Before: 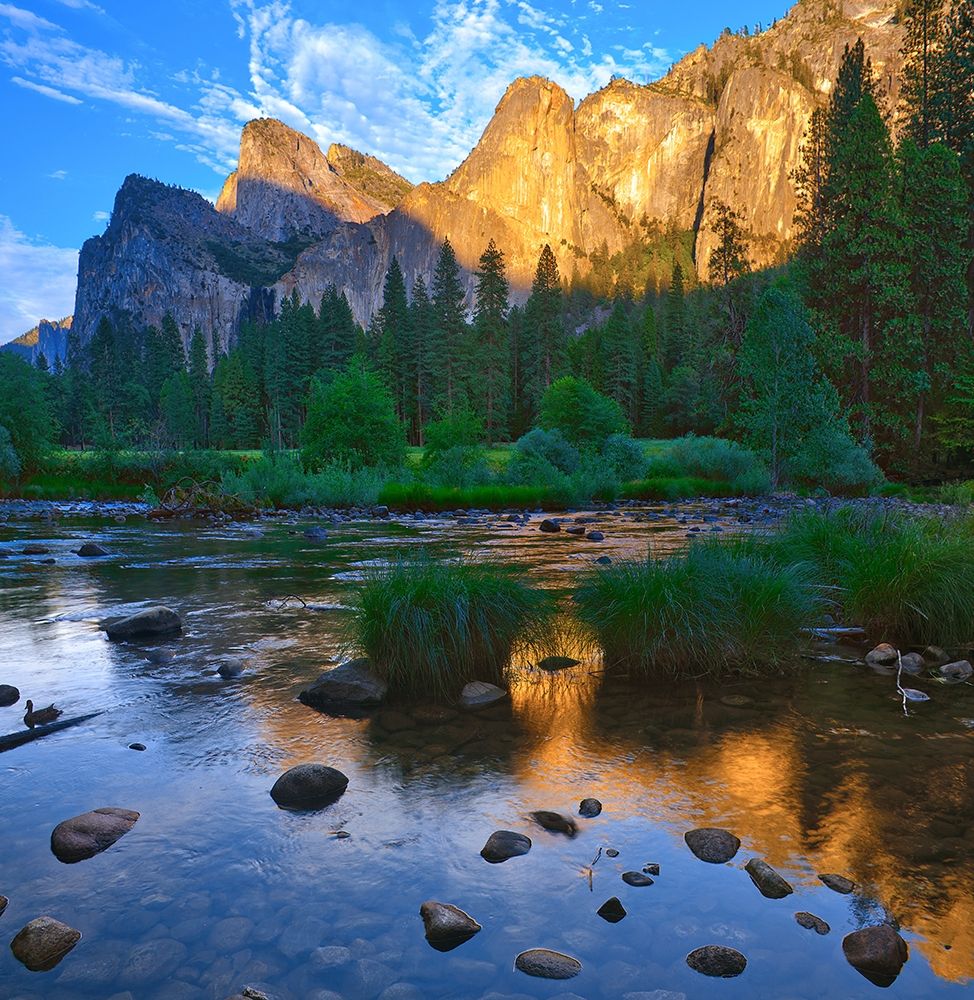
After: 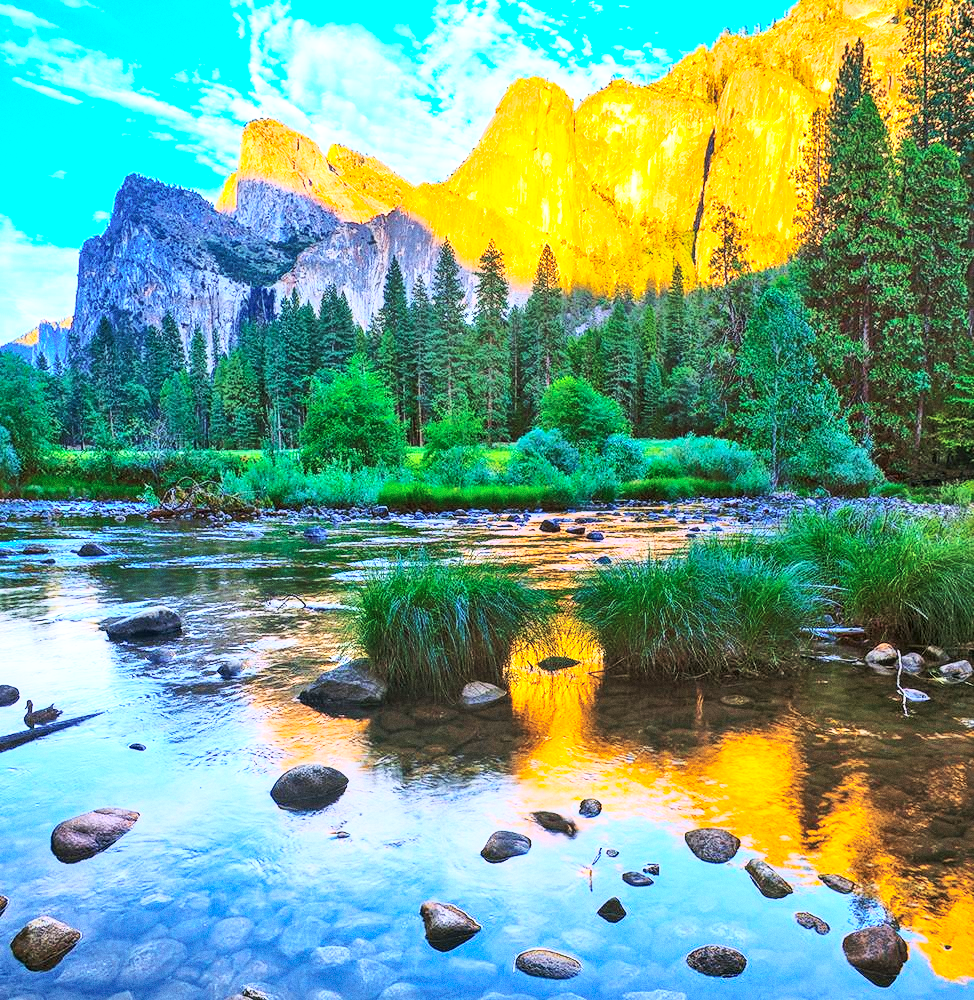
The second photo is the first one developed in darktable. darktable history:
base curve: curves: ch0 [(0, 0) (0.028, 0.03) (0.121, 0.232) (0.46, 0.748) (0.859, 0.968) (1, 1)], preserve colors none
tone curve: curves: ch0 [(0, 0) (0.003, 0.003) (0.011, 0.011) (0.025, 0.026) (0.044, 0.045) (0.069, 0.087) (0.1, 0.141) (0.136, 0.202) (0.177, 0.271) (0.224, 0.357) (0.277, 0.461) (0.335, 0.583) (0.399, 0.685) (0.468, 0.782) (0.543, 0.867) (0.623, 0.927) (0.709, 0.96) (0.801, 0.975) (0.898, 0.987) (1, 1)], color space Lab, independent channels, preserve colors none
color balance rgb: perceptual saturation grading › global saturation 20%, global vibrance 20%
local contrast: on, module defaults
grain: coarseness 0.09 ISO
shadows and highlights: on, module defaults
